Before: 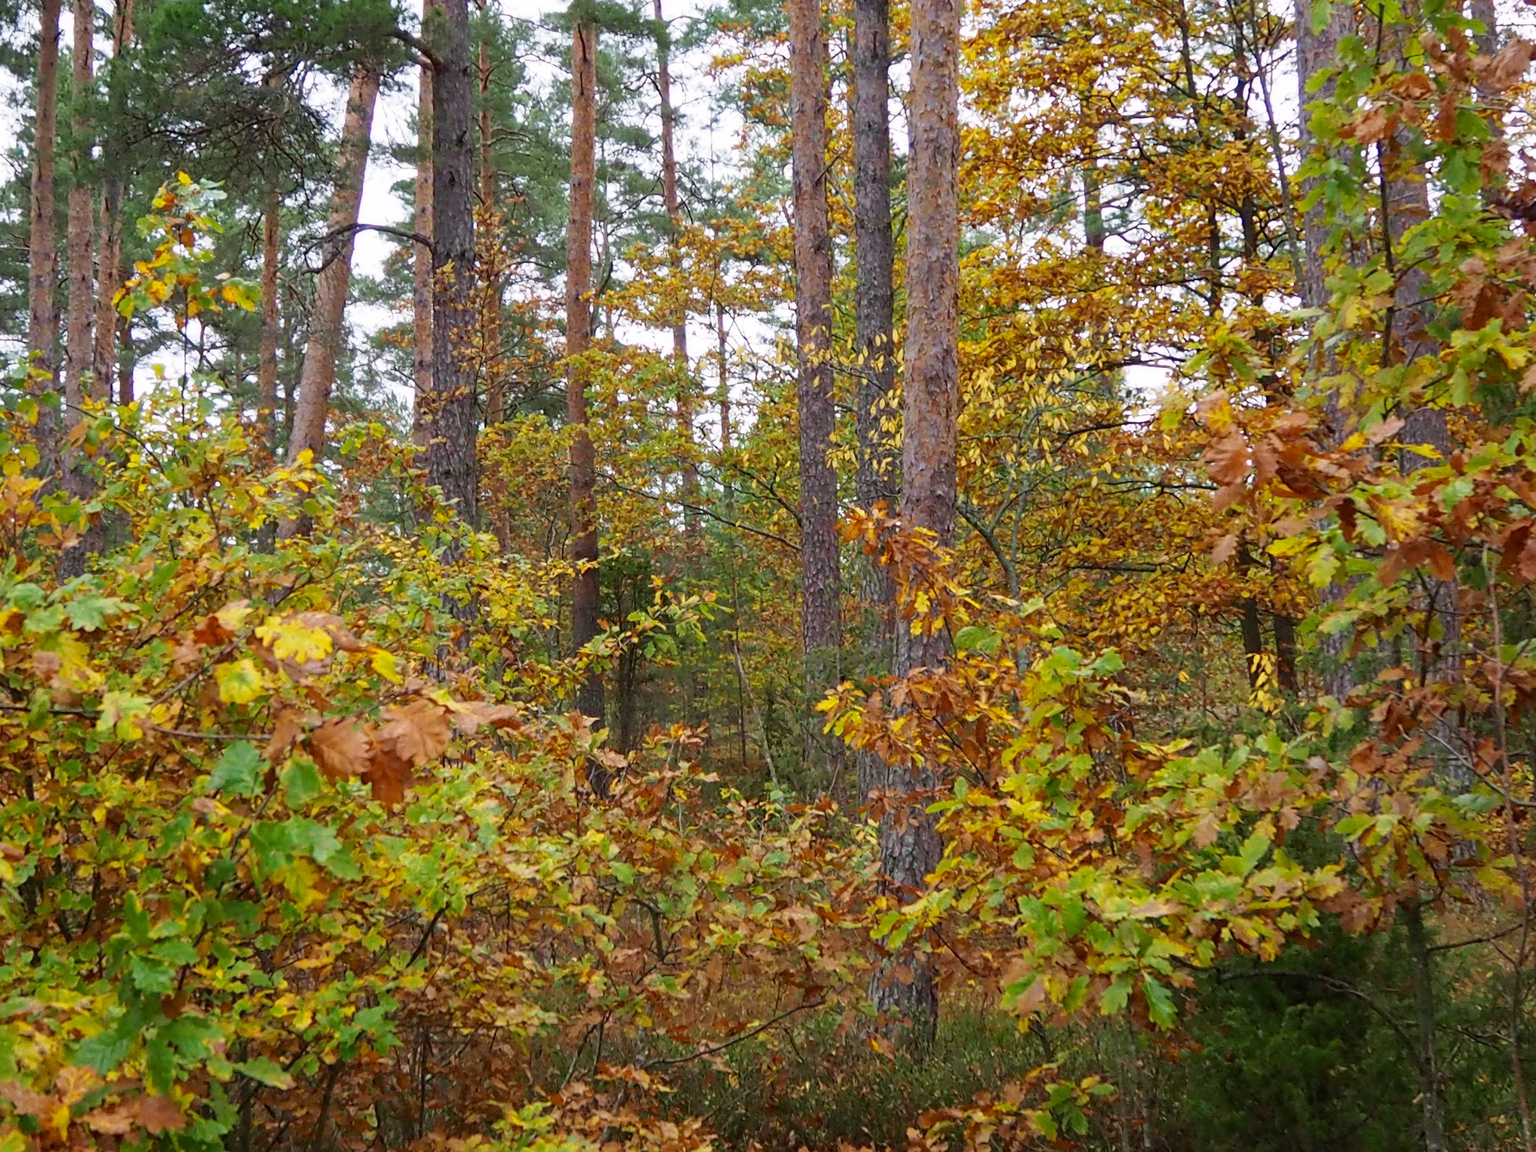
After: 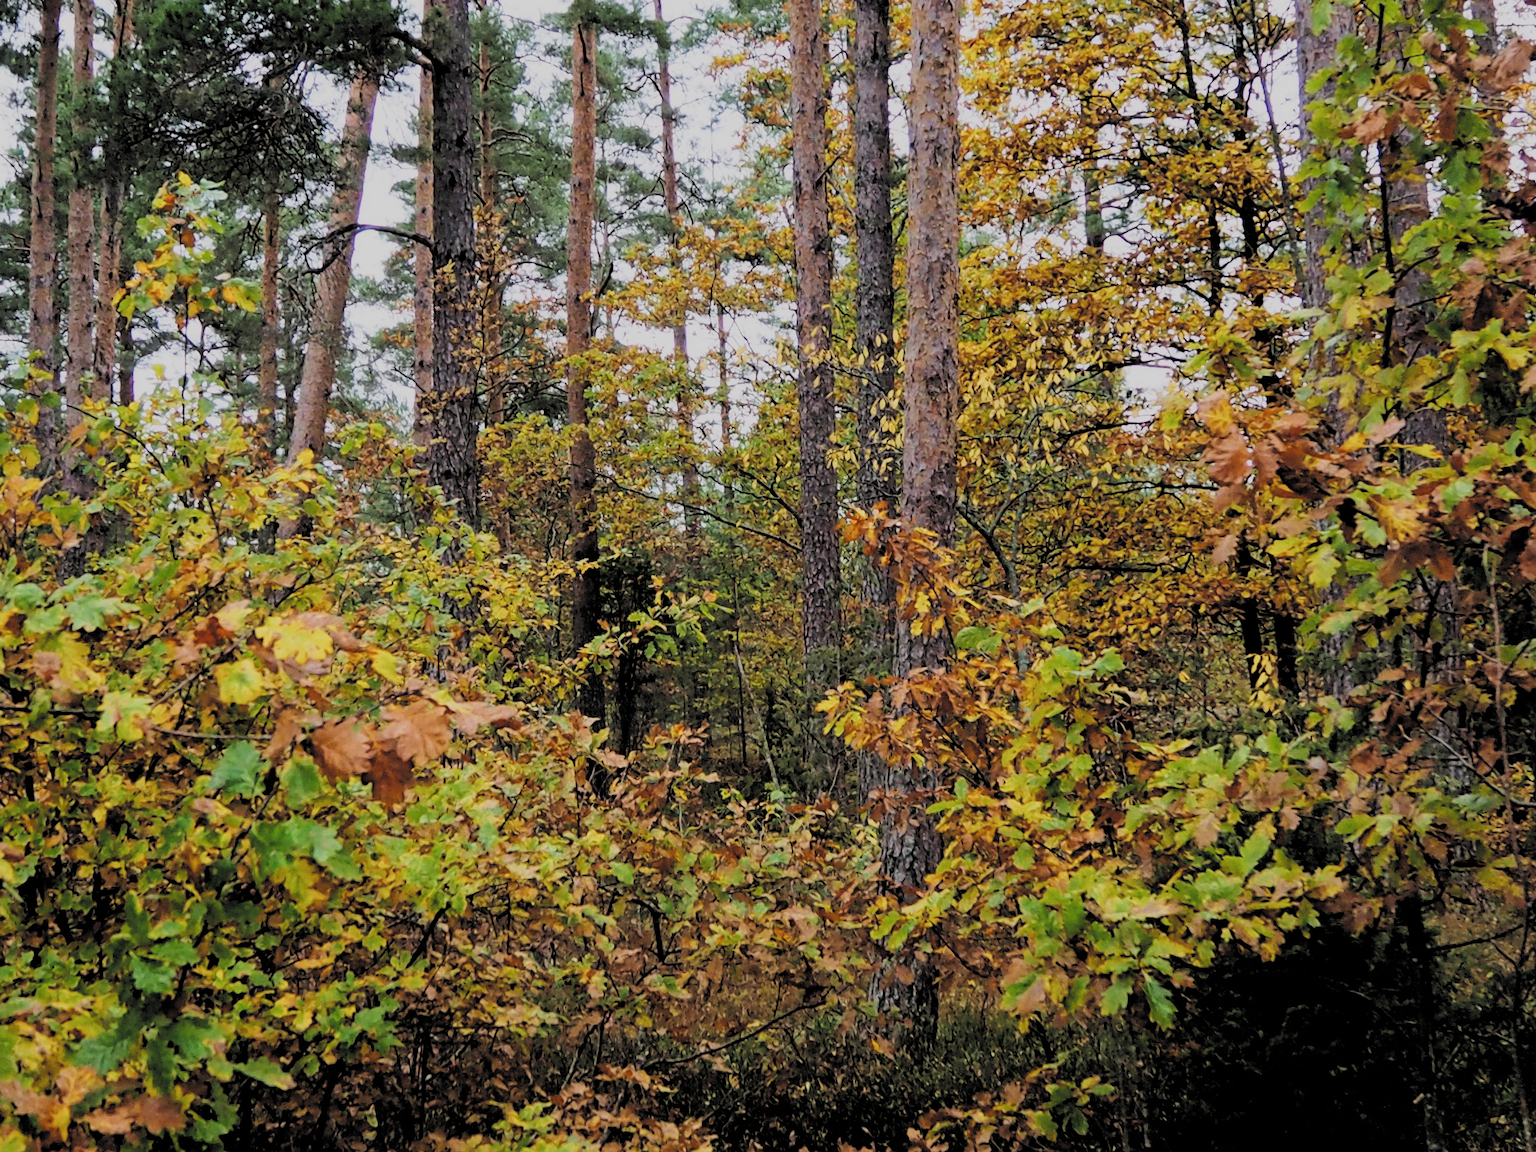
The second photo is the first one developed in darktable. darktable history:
filmic rgb: black relative exposure -2.83 EV, white relative exposure 4.56 EV, hardness 1.69, contrast 1.255, preserve chrominance RGB euclidean norm, color science v5 (2021), contrast in shadows safe, contrast in highlights safe
